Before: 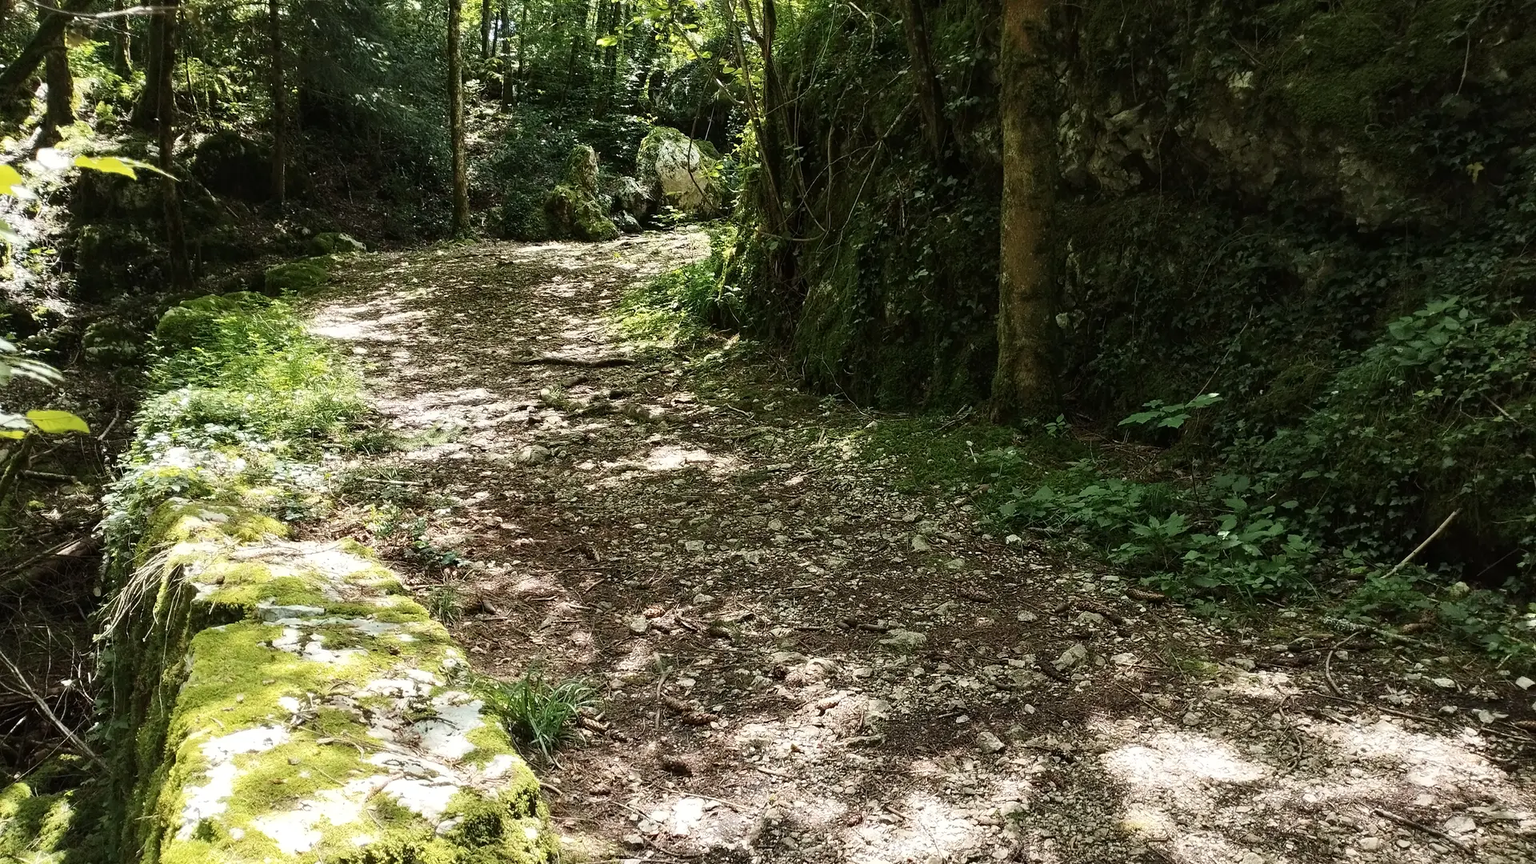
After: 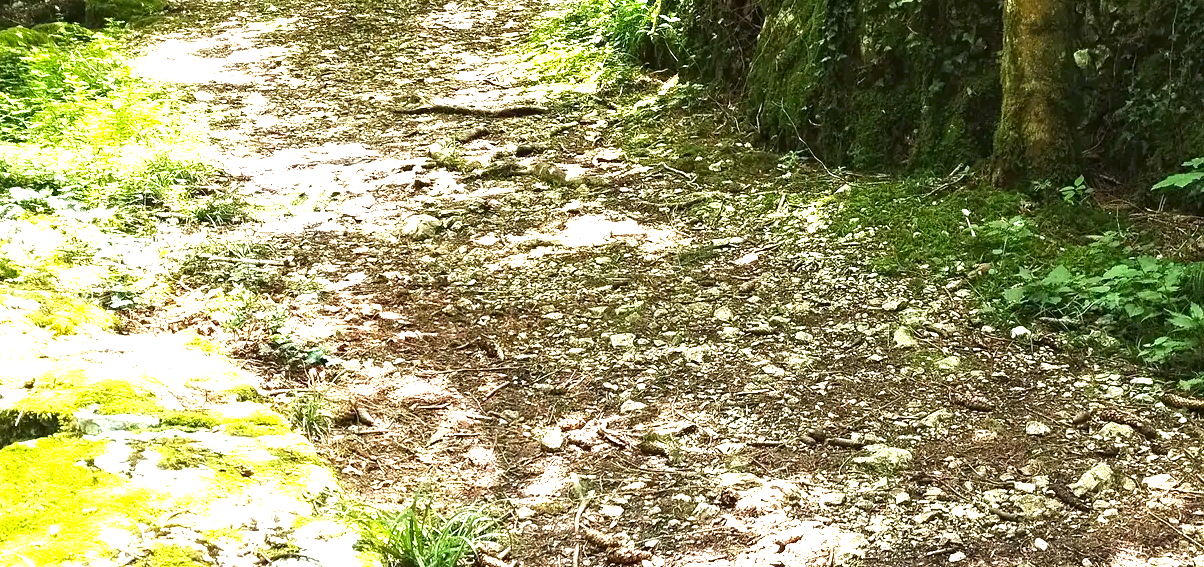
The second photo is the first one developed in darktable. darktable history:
exposure: black level correction 0, exposure 1.568 EV, compensate exposure bias true, compensate highlight preservation false
crop: left 12.84%, top 31.674%, right 24.43%, bottom 15.796%
color balance rgb: perceptual saturation grading › global saturation 9.928%, perceptual brilliance grading › highlights 10.396%, perceptual brilliance grading › mid-tones 5.4%, global vibrance 20%
